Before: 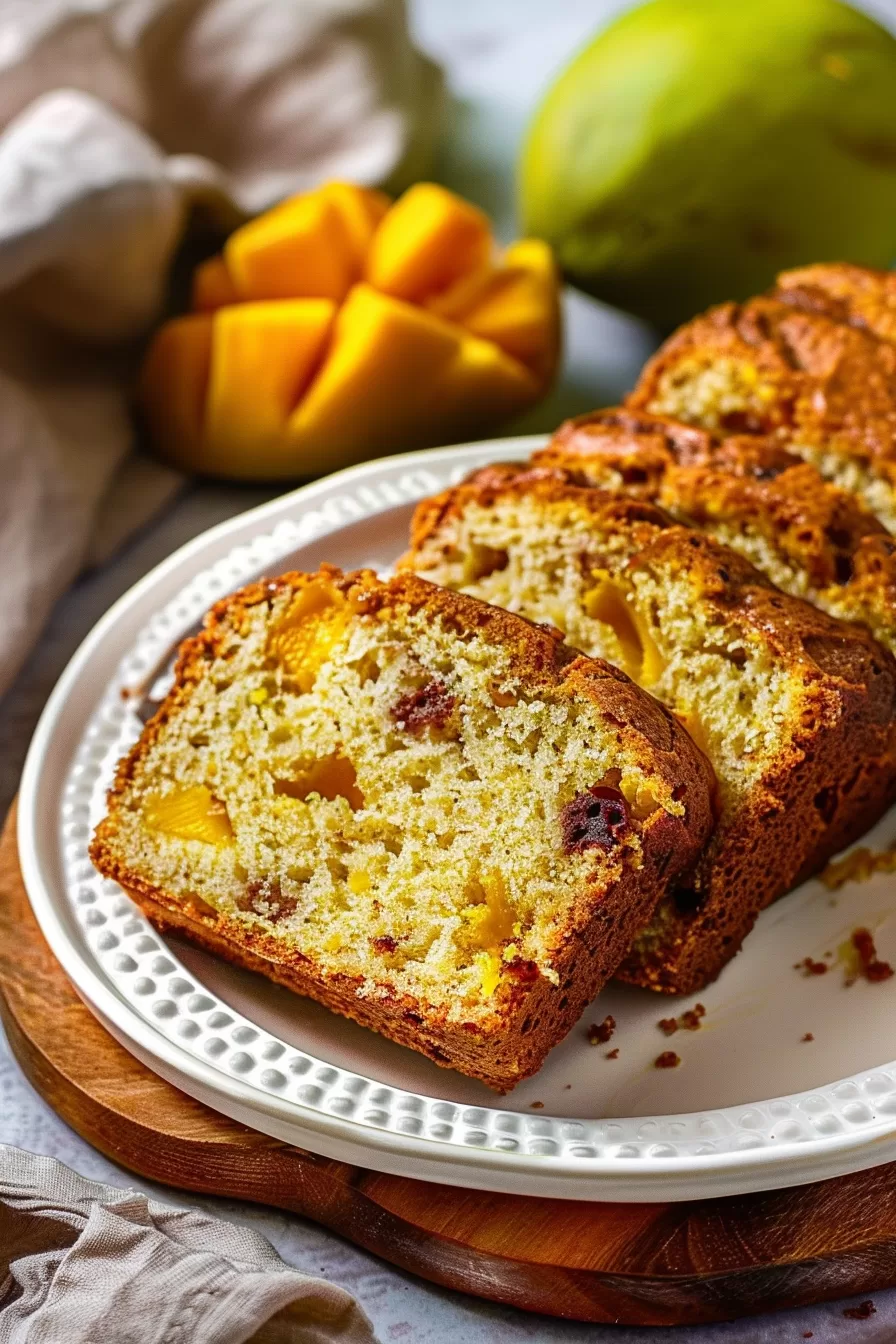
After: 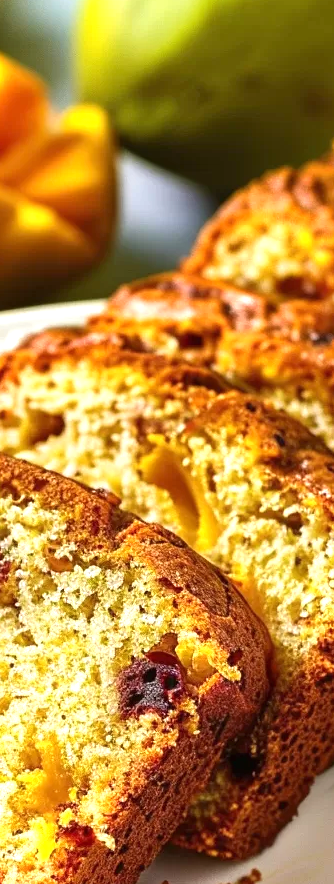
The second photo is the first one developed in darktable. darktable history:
crop and rotate: left 49.562%, top 10.107%, right 13.108%, bottom 24.058%
exposure: black level correction 0, exposure 0.704 EV, compensate exposure bias true, compensate highlight preservation false
